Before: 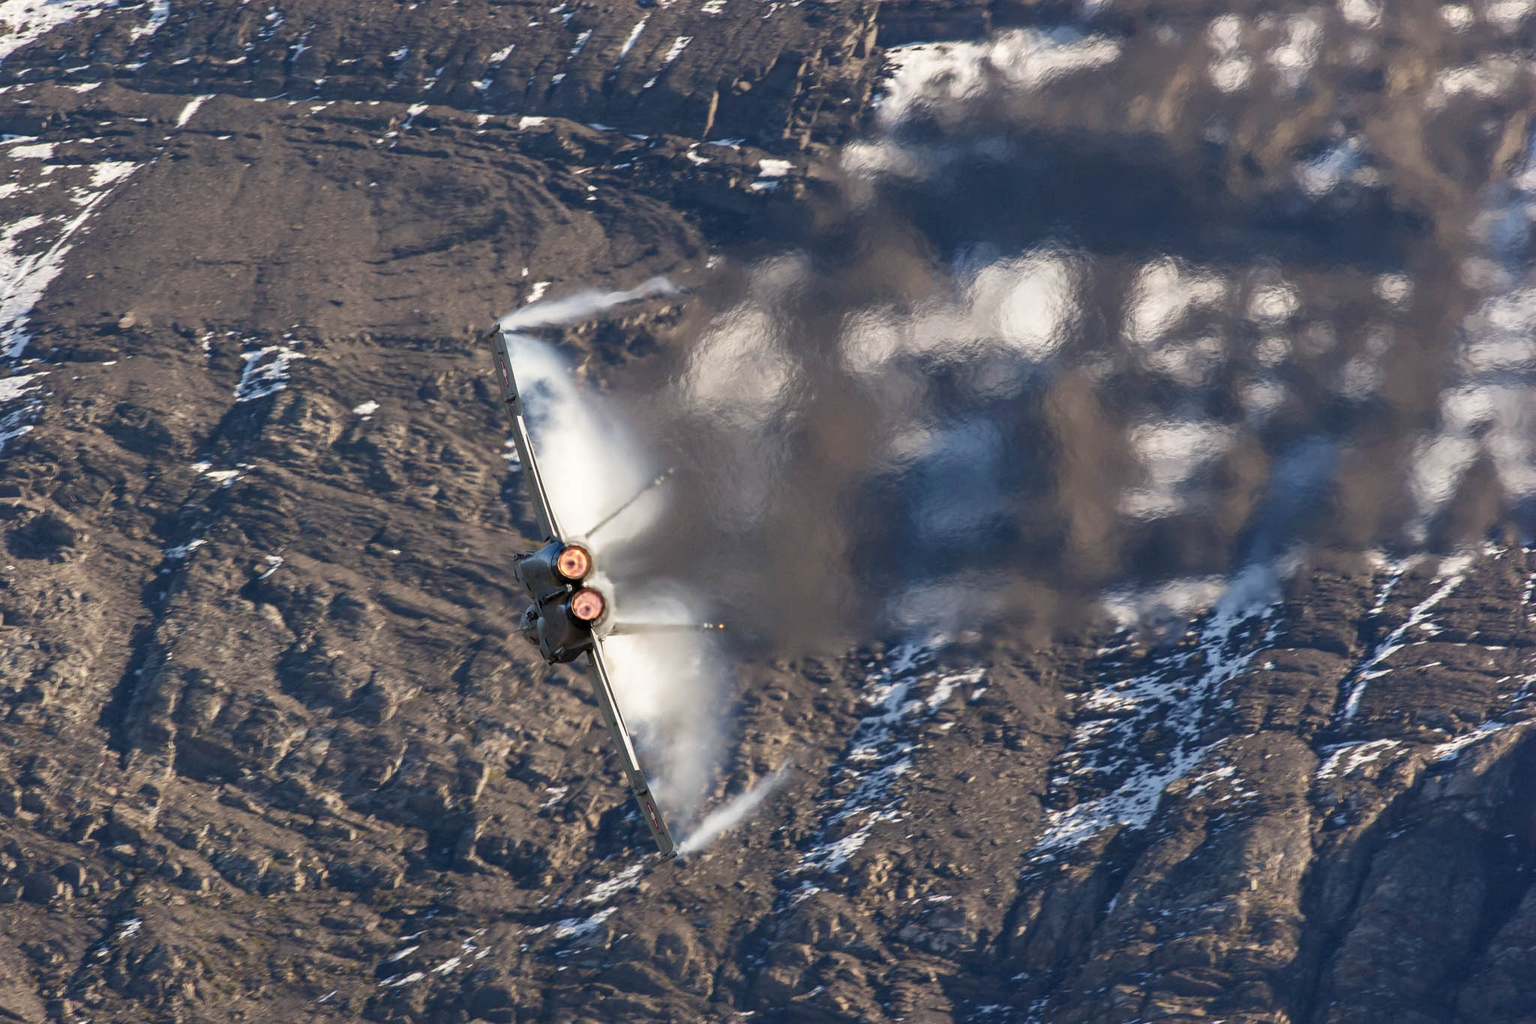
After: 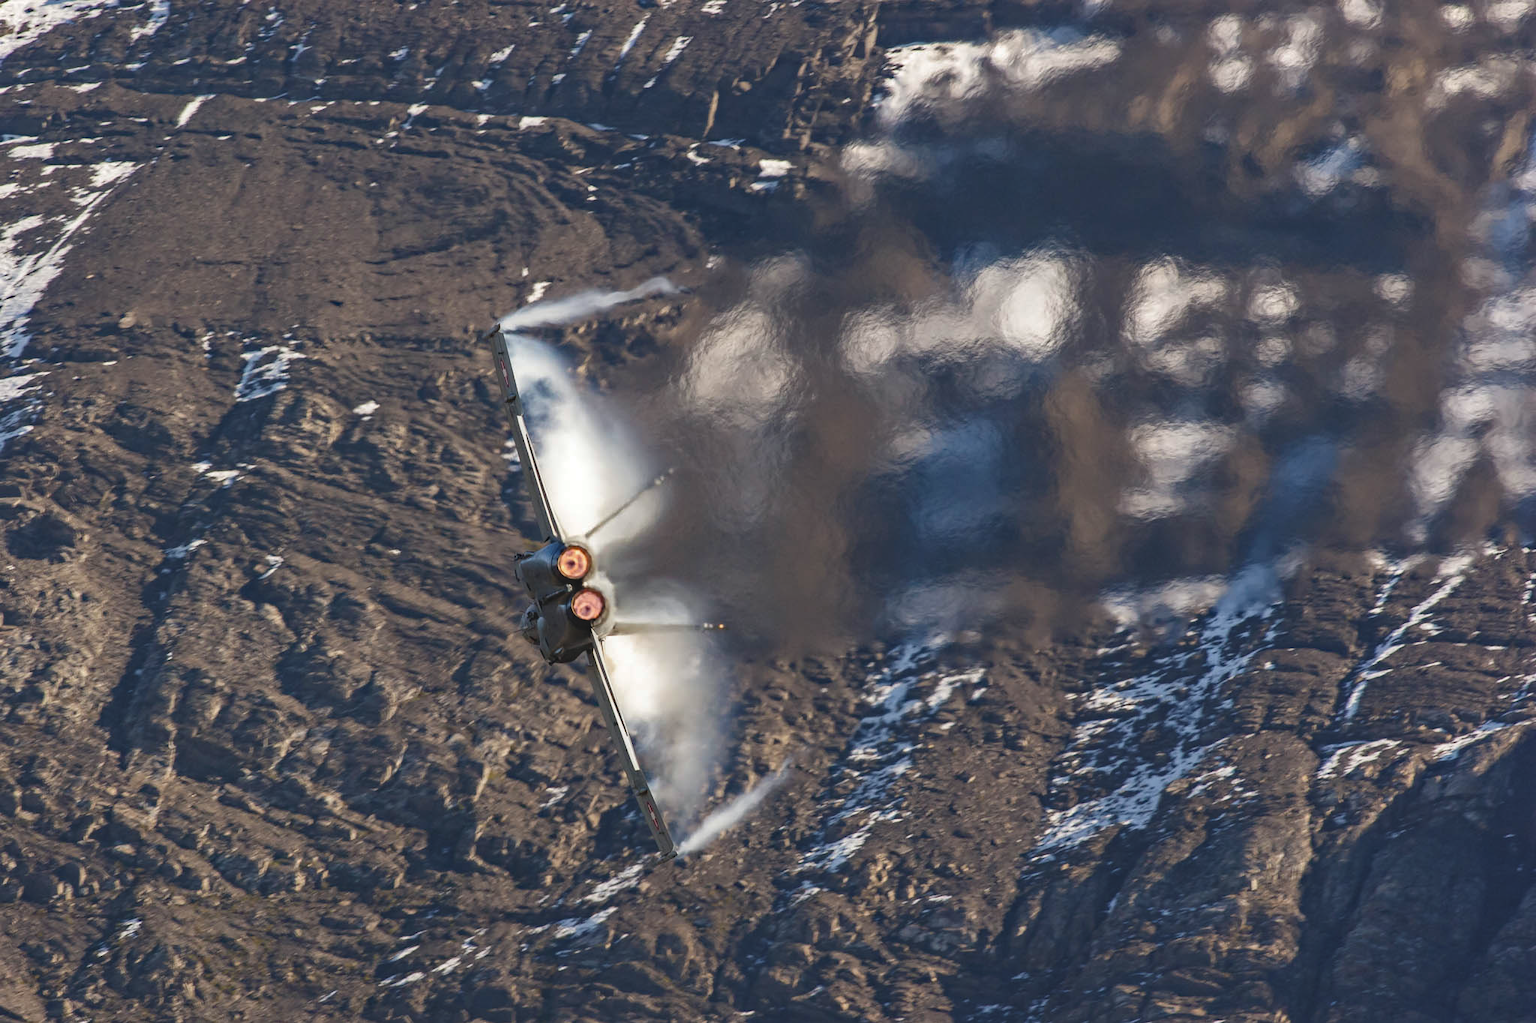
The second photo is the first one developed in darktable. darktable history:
haze removal: strength 0.29, distance 0.25, compatibility mode true, adaptive false
exposure: black level correction -0.014, exposure -0.193 EV, compensate highlight preservation false
